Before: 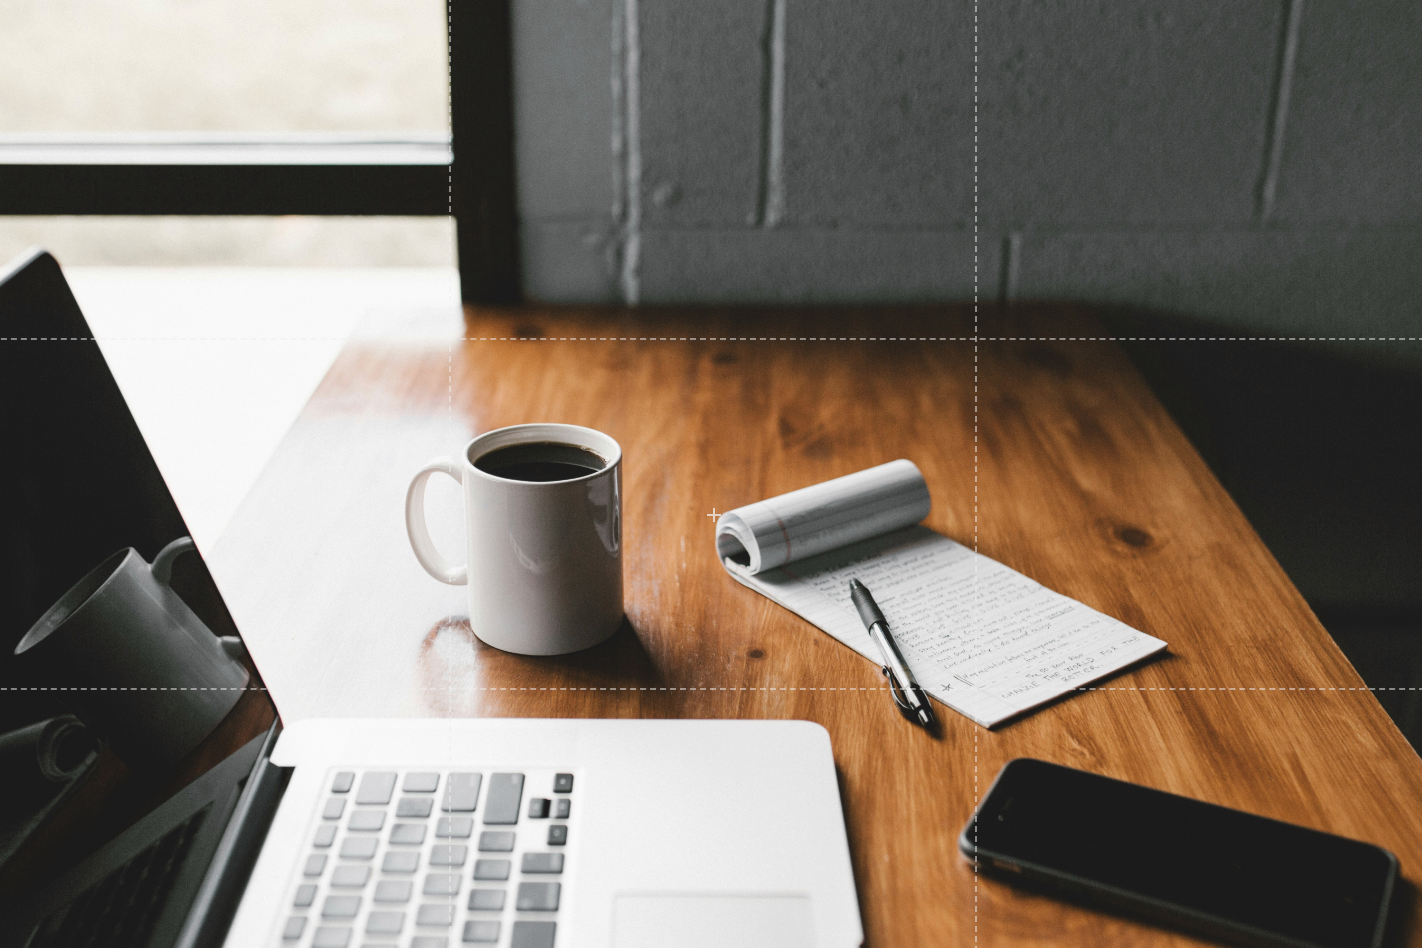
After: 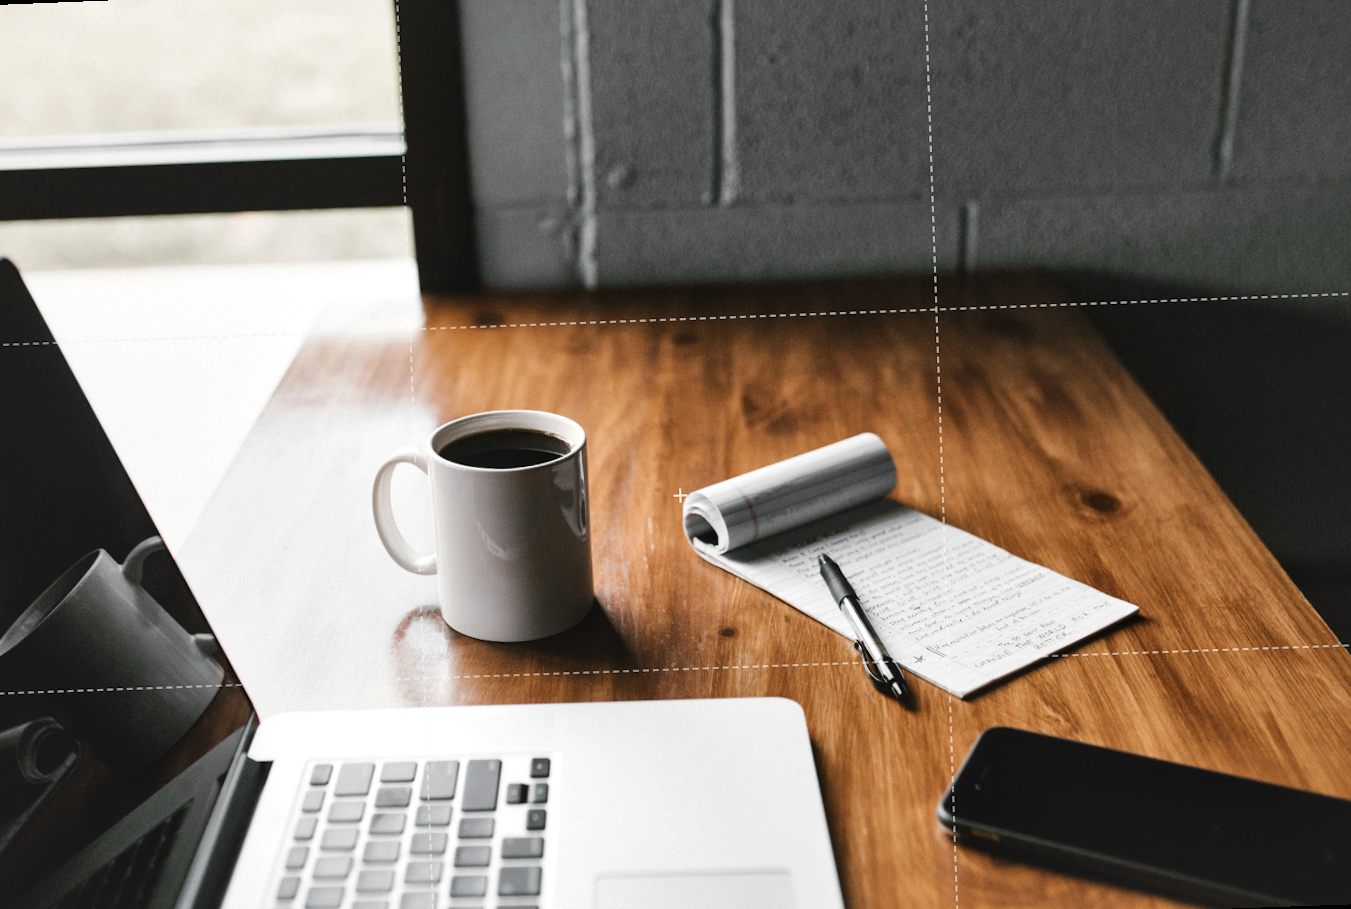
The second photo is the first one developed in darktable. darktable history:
rotate and perspective: rotation -2.12°, lens shift (vertical) 0.009, lens shift (horizontal) -0.008, automatic cropping original format, crop left 0.036, crop right 0.964, crop top 0.05, crop bottom 0.959
local contrast: mode bilateral grid, contrast 25, coarseness 60, detail 151%, midtone range 0.2
